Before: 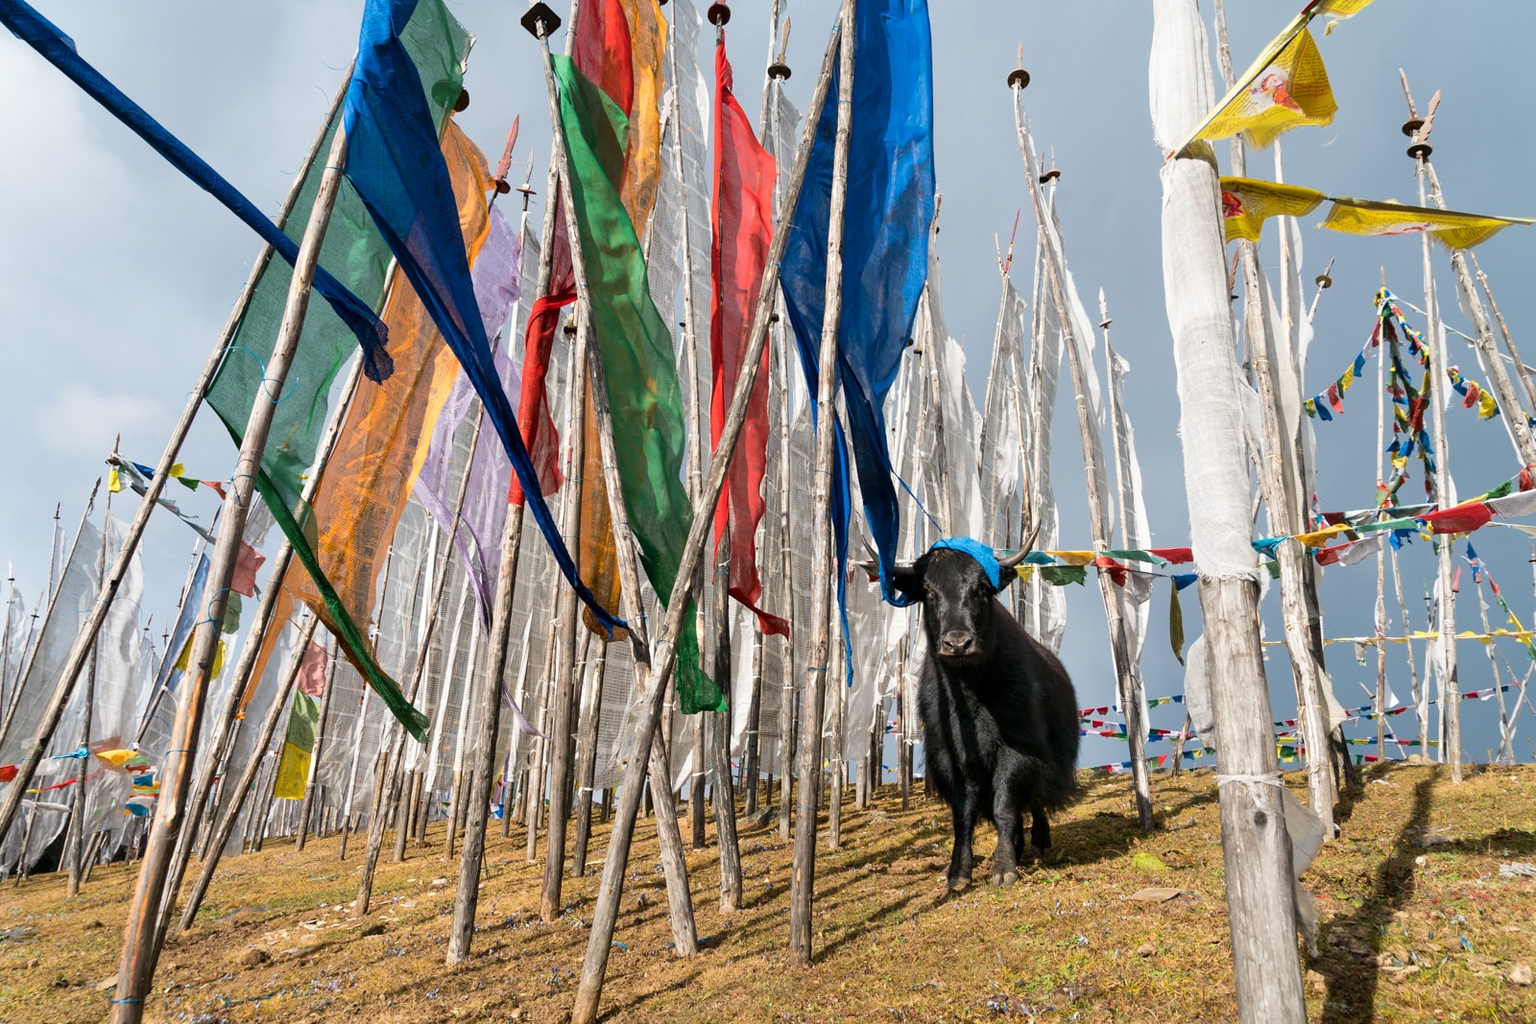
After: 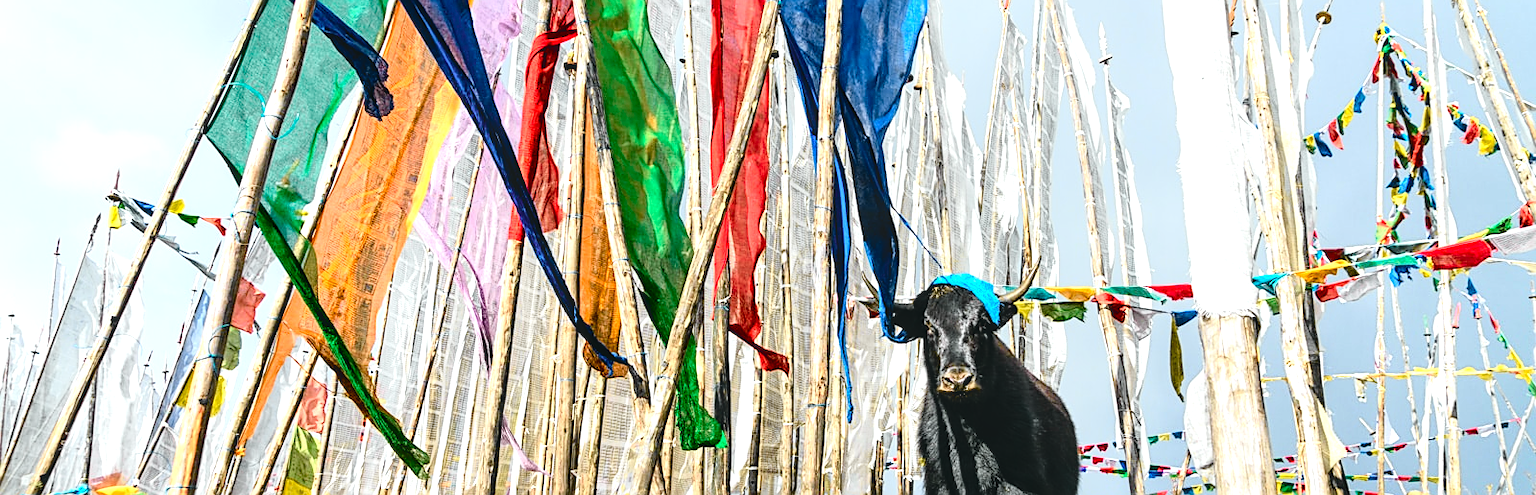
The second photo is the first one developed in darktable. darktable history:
tone equalizer: -8 EV -0.434 EV, -7 EV -0.422 EV, -6 EV -0.325 EV, -5 EV -0.197 EV, -3 EV 0.252 EV, -2 EV 0.337 EV, -1 EV 0.393 EV, +0 EV 0.447 EV, edges refinement/feathering 500, mask exposure compensation -1.57 EV, preserve details no
crop and rotate: top 25.846%, bottom 25.721%
local contrast: on, module defaults
tone curve: curves: ch0 [(0.001, 0.029) (0.084, 0.074) (0.162, 0.165) (0.304, 0.382) (0.466, 0.576) (0.654, 0.741) (0.848, 0.906) (0.984, 0.963)]; ch1 [(0, 0) (0.34, 0.235) (0.46, 0.46) (0.515, 0.502) (0.553, 0.567) (0.764, 0.815) (1, 1)]; ch2 [(0, 0) (0.44, 0.458) (0.479, 0.492) (0.524, 0.507) (0.547, 0.579) (0.673, 0.712) (1, 1)], color space Lab, independent channels, preserve colors none
sharpen: on, module defaults
color balance rgb: perceptual saturation grading › global saturation 20%, perceptual saturation grading › highlights -24.99%, perceptual saturation grading › shadows 25.377%, global vibrance 20%
exposure: exposure 0.563 EV, compensate exposure bias true, compensate highlight preservation false
